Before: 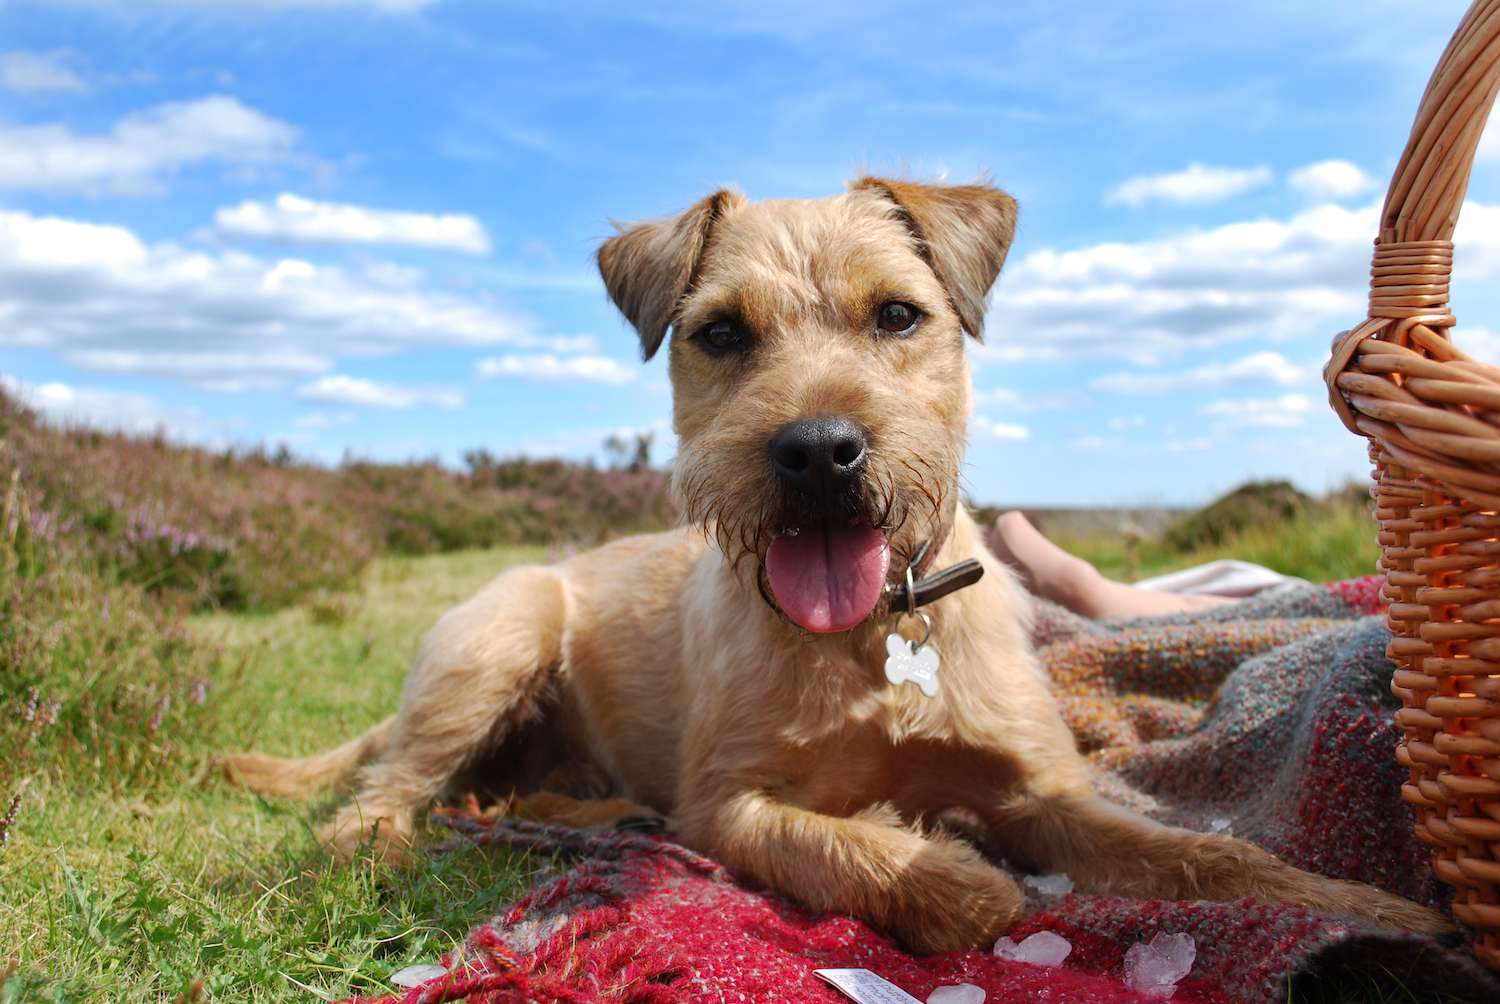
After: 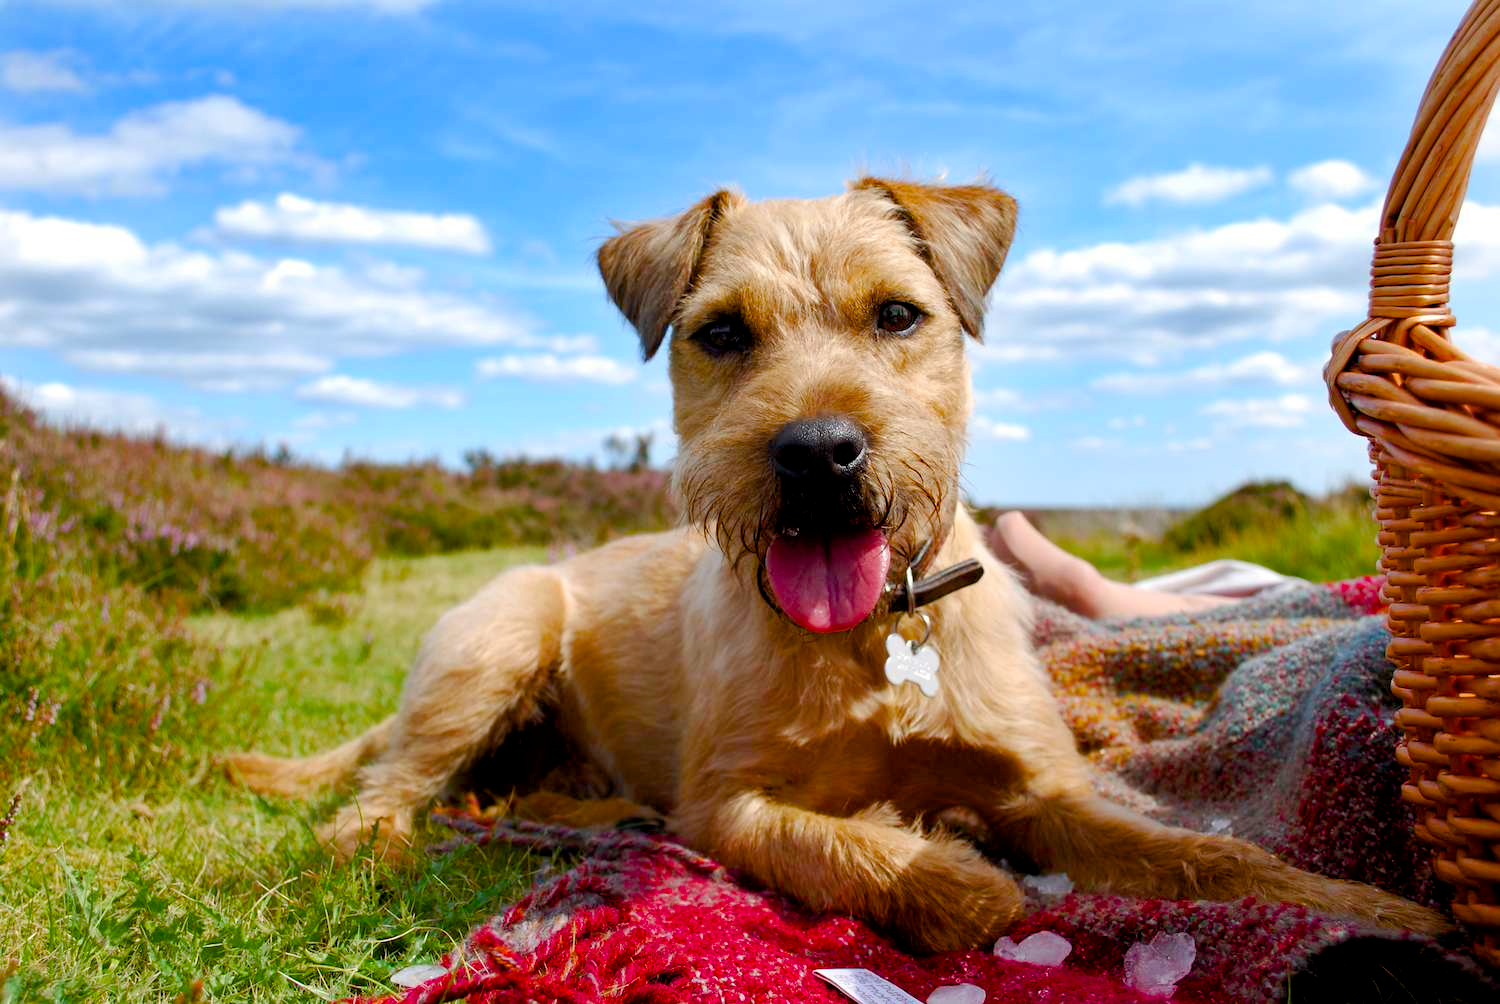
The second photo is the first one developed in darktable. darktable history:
exposure: black level correction 0.007, compensate highlight preservation false
color balance rgb: linear chroma grading › global chroma -0.463%, perceptual saturation grading › global saturation 23.778%, perceptual saturation grading › highlights -24.462%, perceptual saturation grading › mid-tones 24.519%, perceptual saturation grading › shadows 41.141%, global vibrance 20%
